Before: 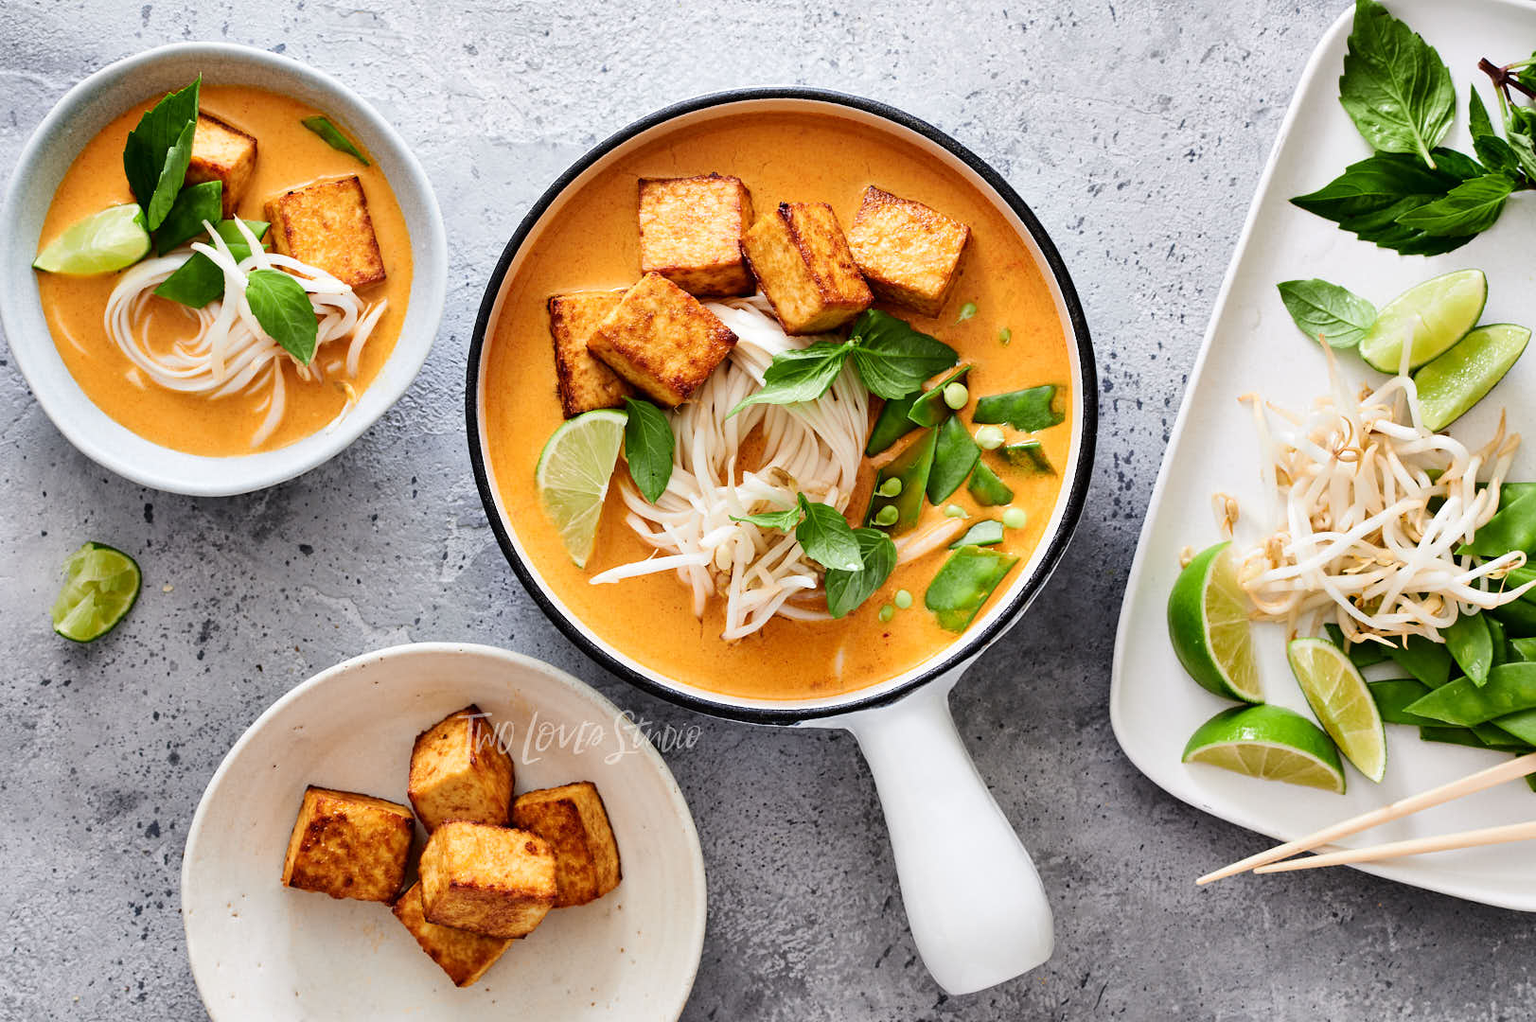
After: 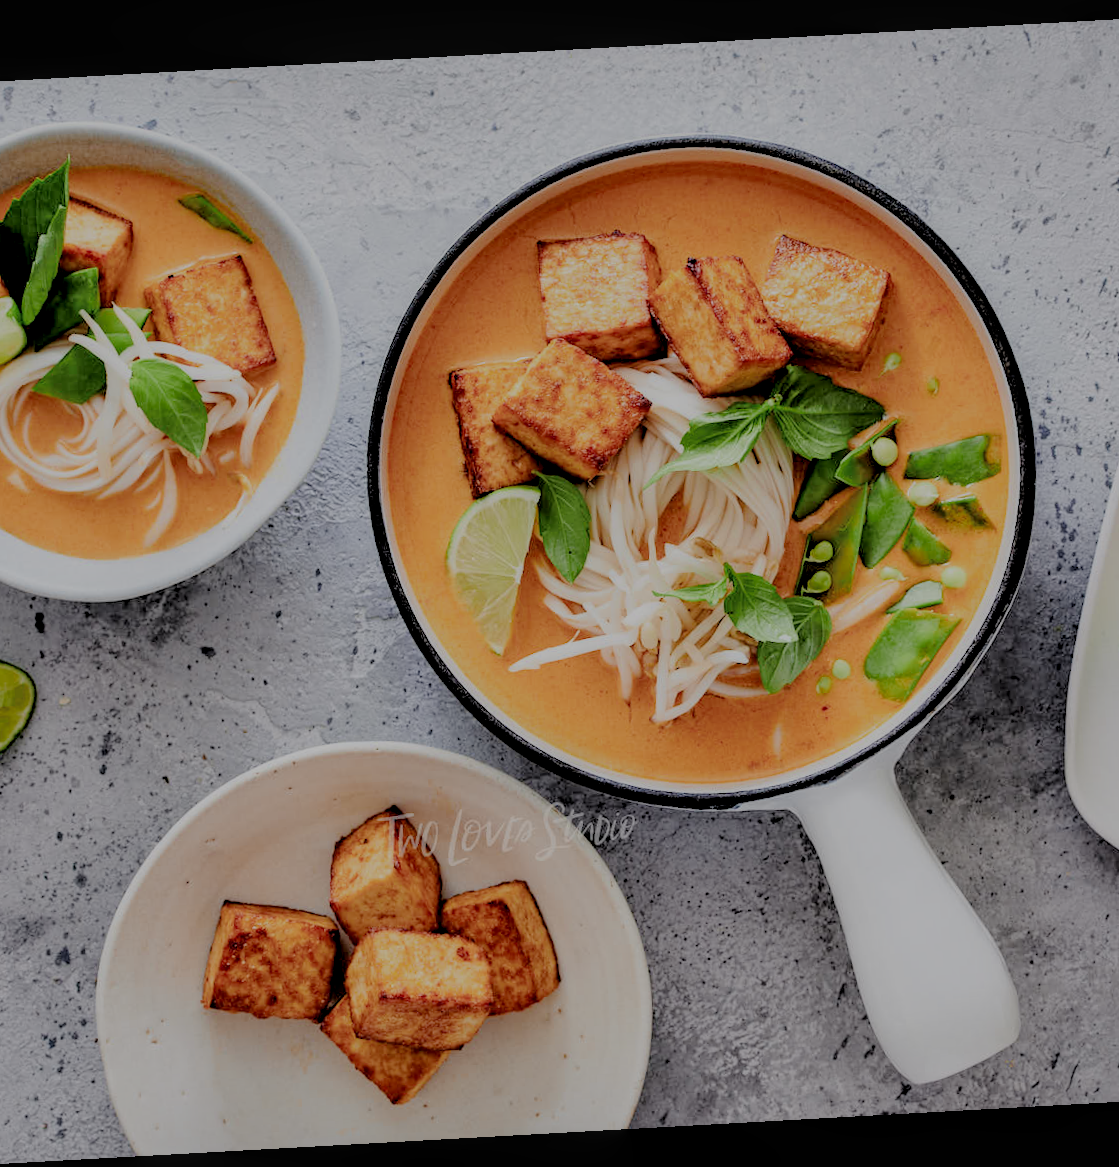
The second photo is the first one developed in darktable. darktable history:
local contrast: on, module defaults
filmic rgb: black relative exposure -4.42 EV, white relative exposure 6.58 EV, hardness 1.85, contrast 0.5
crop and rotate: left 8.786%, right 24.548%
rotate and perspective: rotation -3.18°, automatic cropping off
